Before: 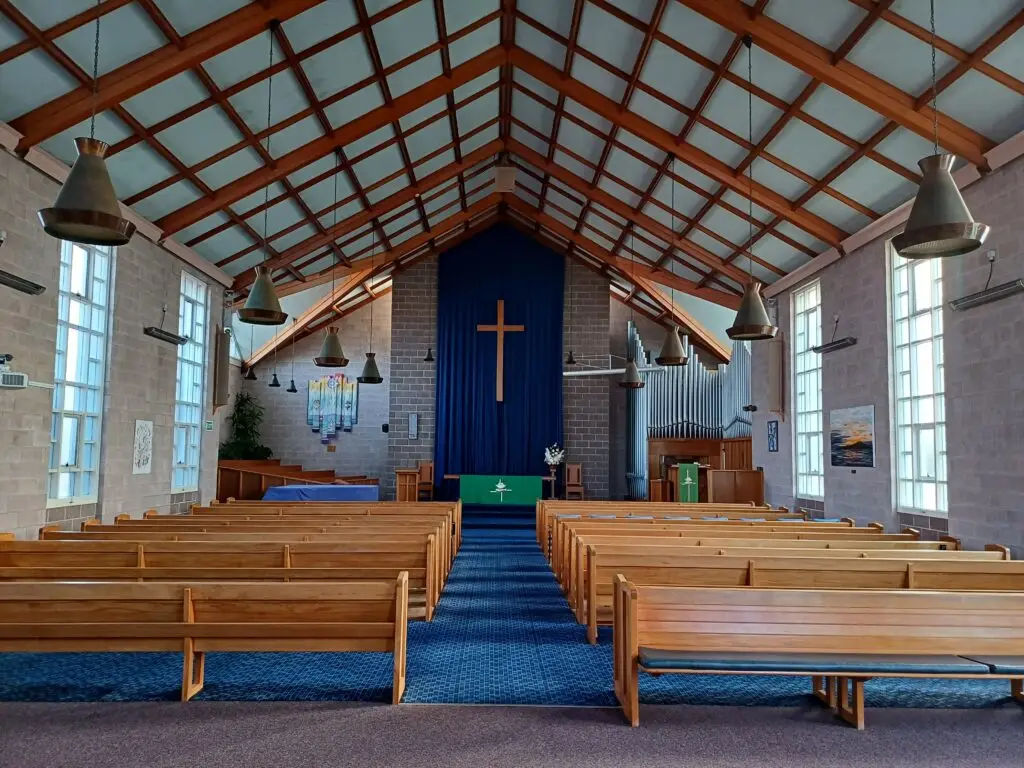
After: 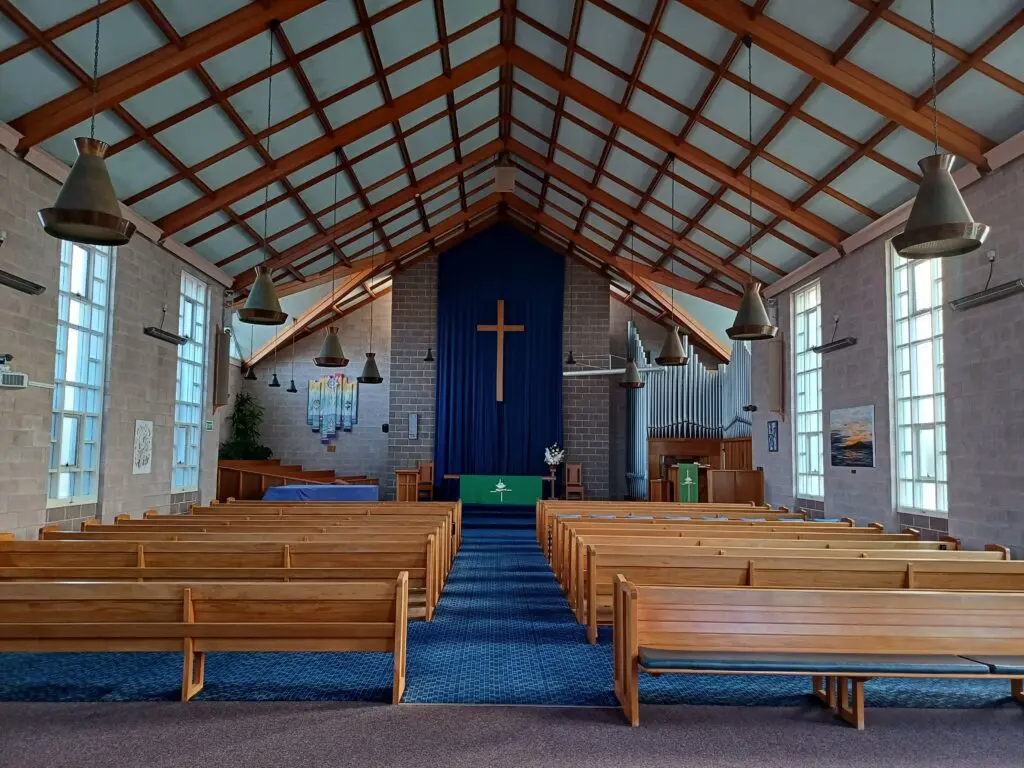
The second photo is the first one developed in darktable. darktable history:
tone curve: curves: ch0 [(0, 0) (0.915, 0.89) (1, 1)], preserve colors none
